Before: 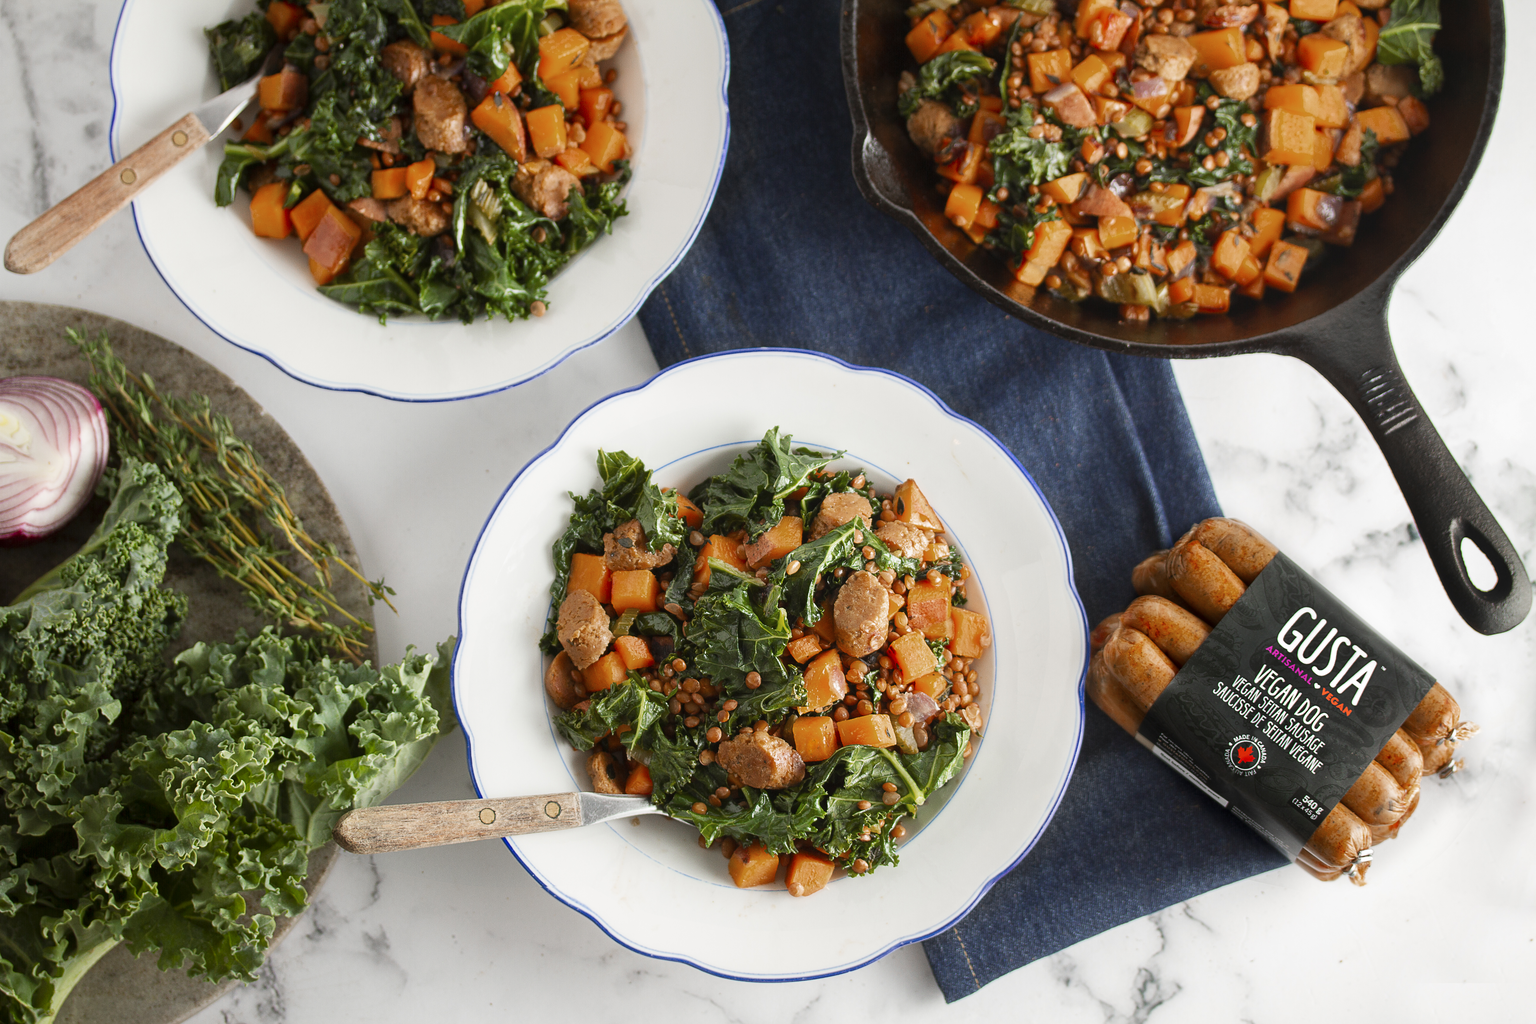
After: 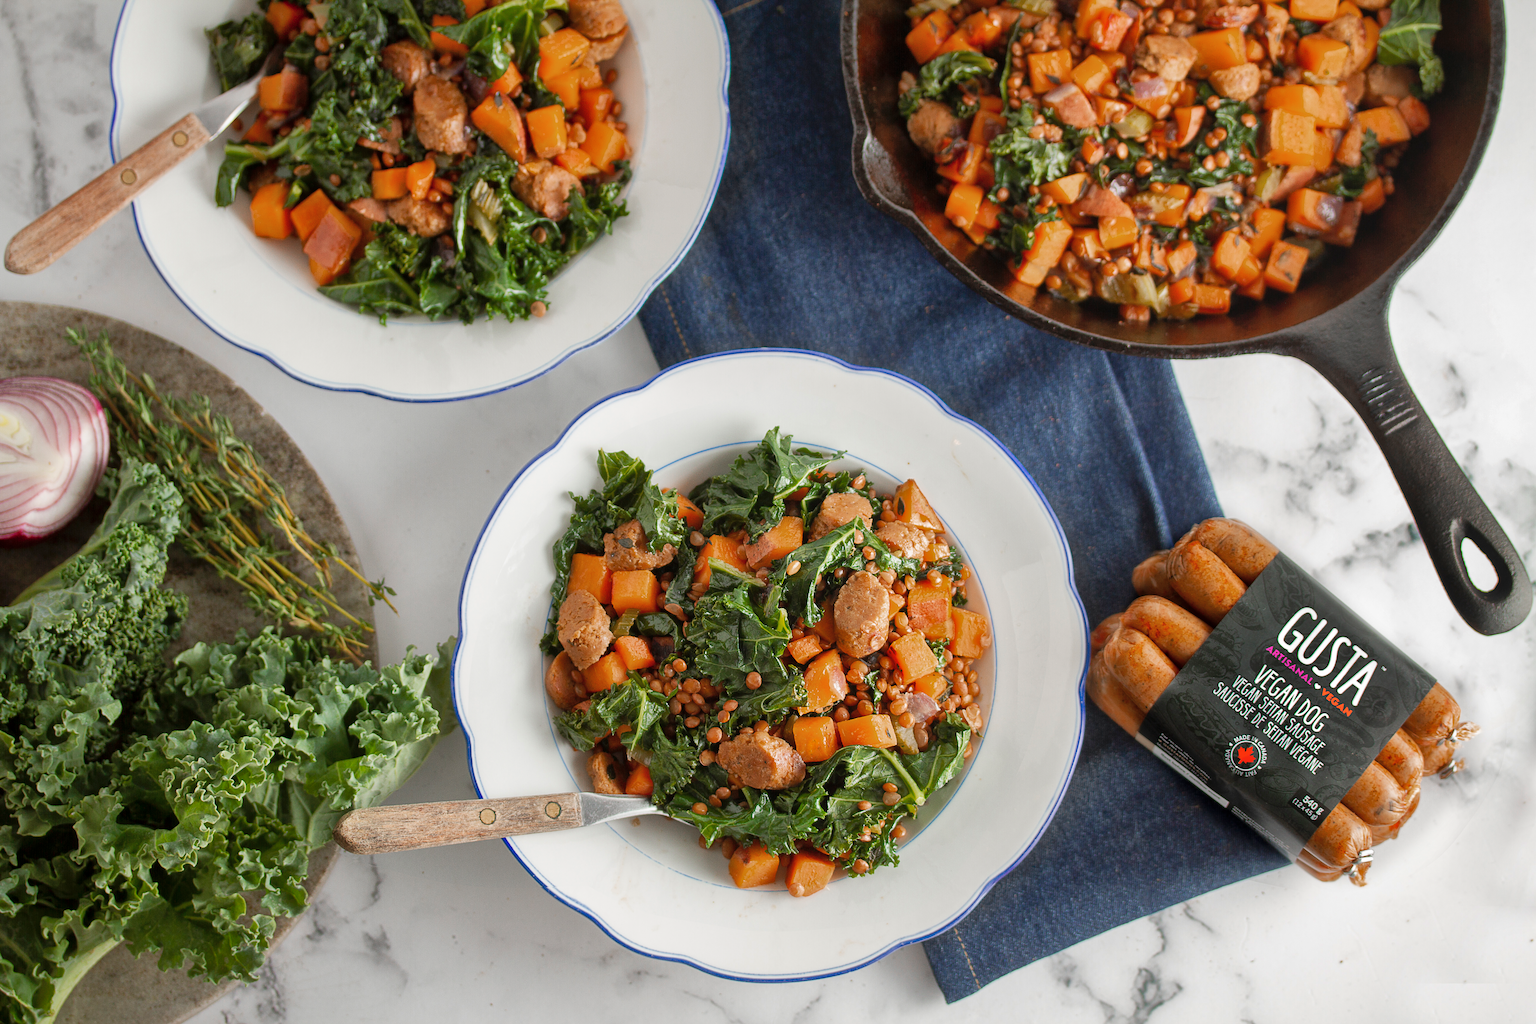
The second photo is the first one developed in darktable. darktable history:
contrast brightness saturation: saturation -0.047
shadows and highlights: on, module defaults
